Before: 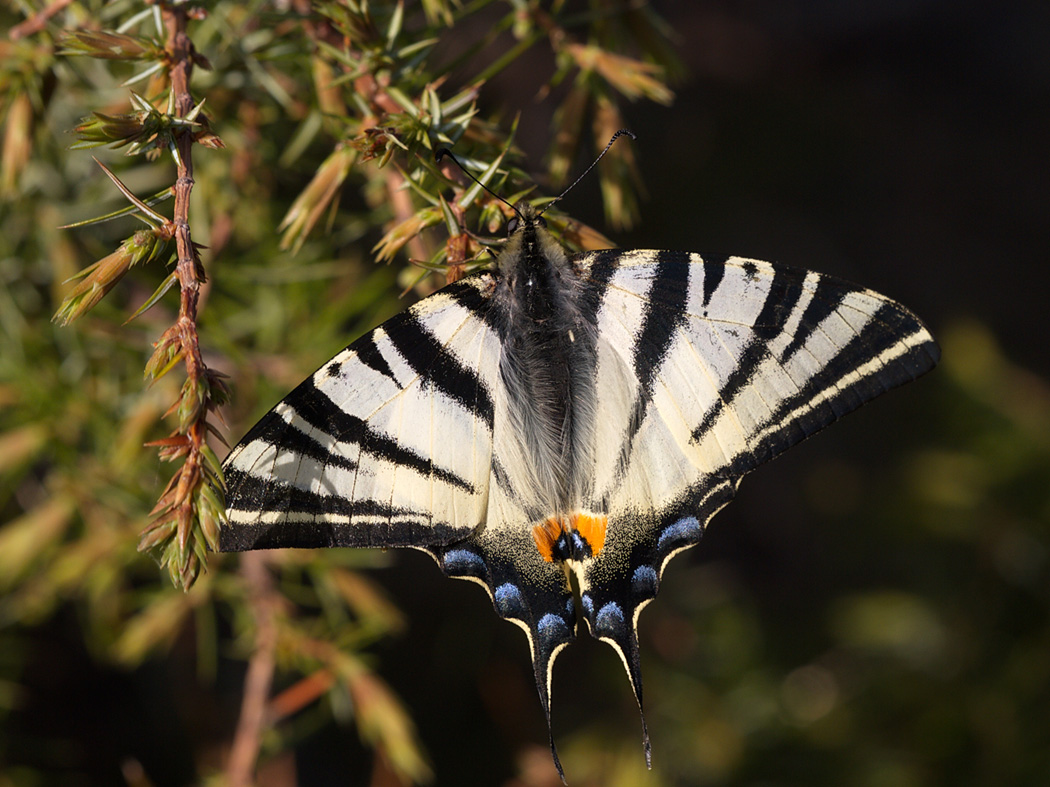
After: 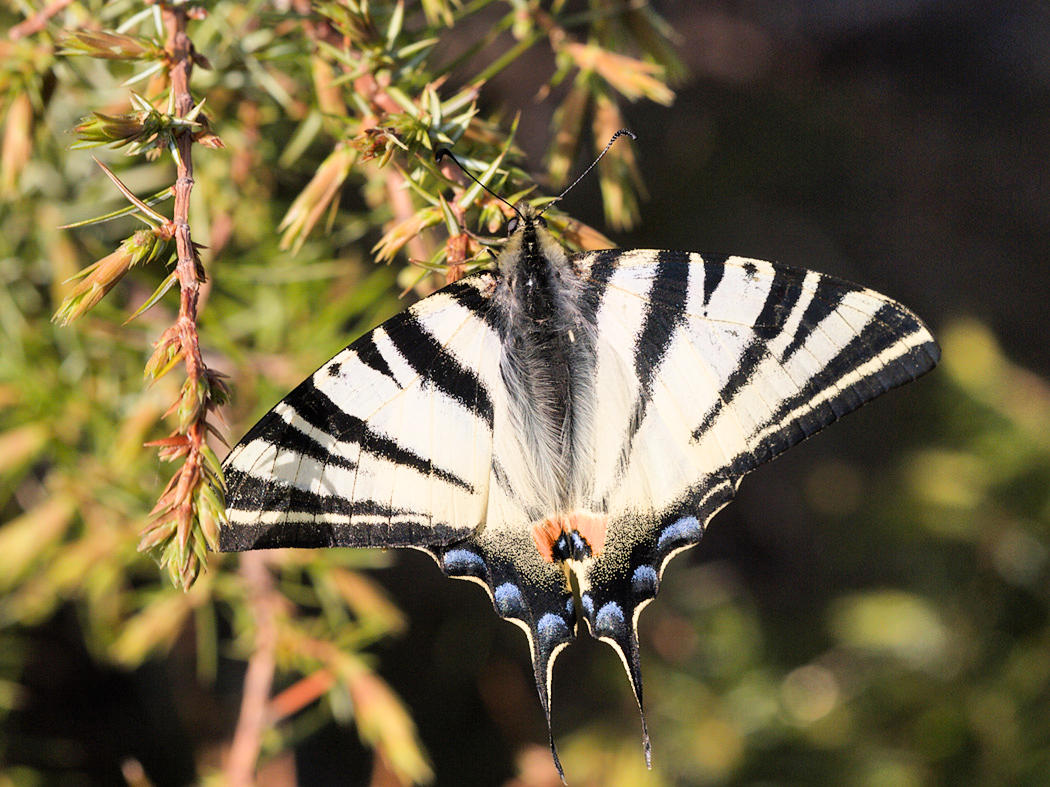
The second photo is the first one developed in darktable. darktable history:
shadows and highlights: soften with gaussian
filmic rgb: black relative exposure -7.65 EV, white relative exposure 4.56 EV, hardness 3.61
exposure: black level correction 0, exposure 1.678 EV, compensate highlight preservation false
